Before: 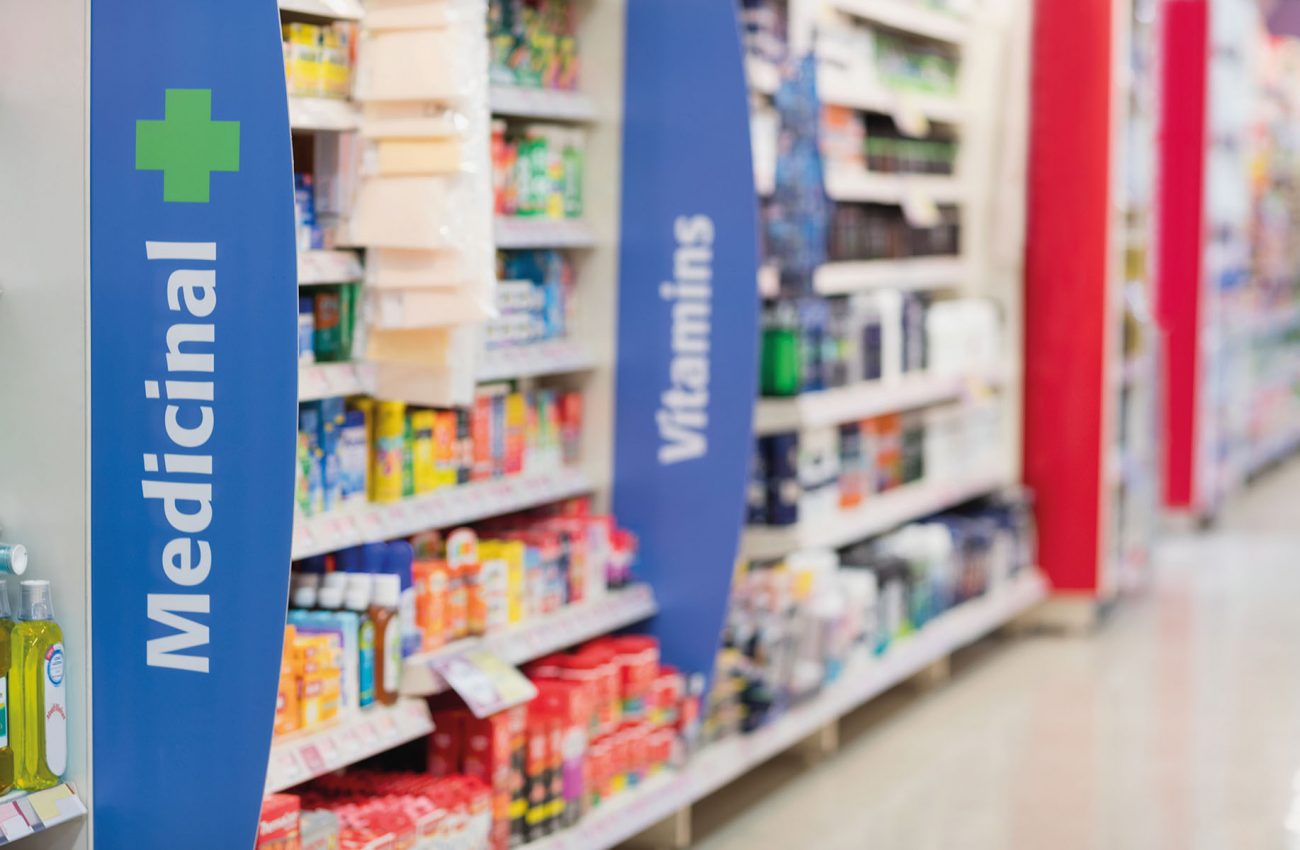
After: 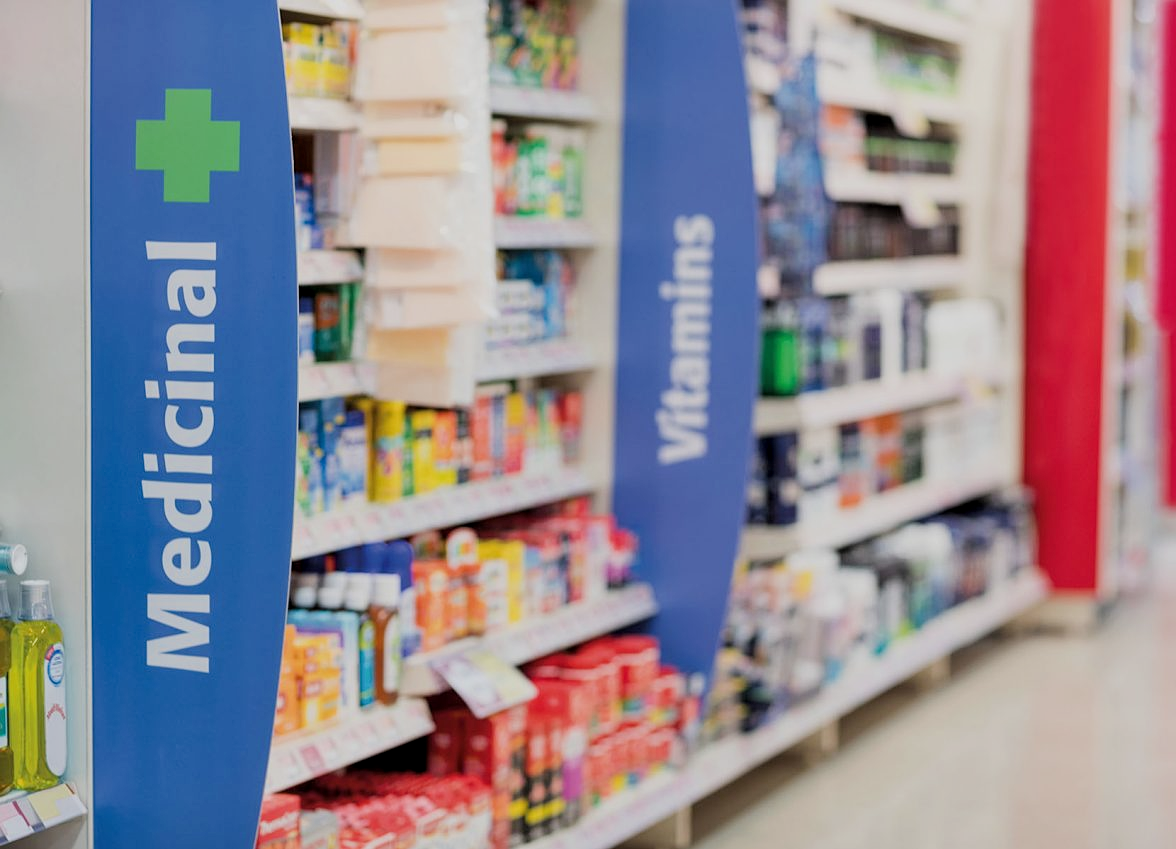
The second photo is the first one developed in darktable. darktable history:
sharpen: radius 1.263, amount 0.288, threshold 0.09
exposure: exposure -0.04 EV, compensate highlight preservation false
local contrast: highlights 106%, shadows 102%, detail 120%, midtone range 0.2
filmic rgb: black relative exposure -8 EV, white relative exposure 3.84 EV, hardness 4.3
crop: right 9.479%, bottom 0.049%
